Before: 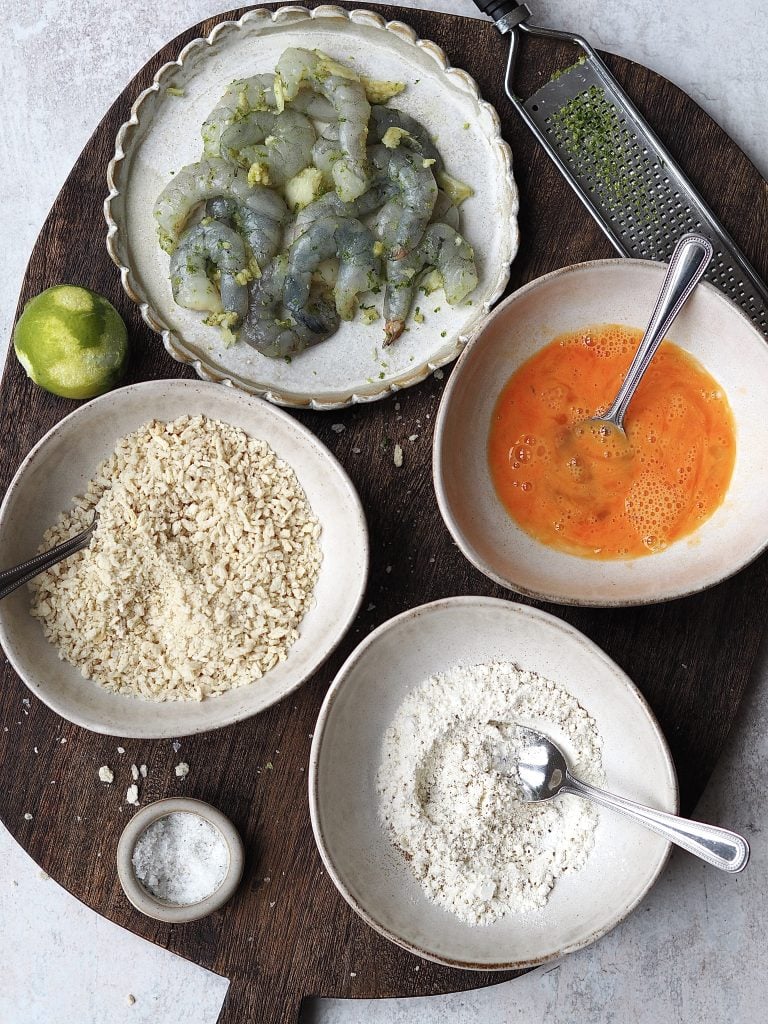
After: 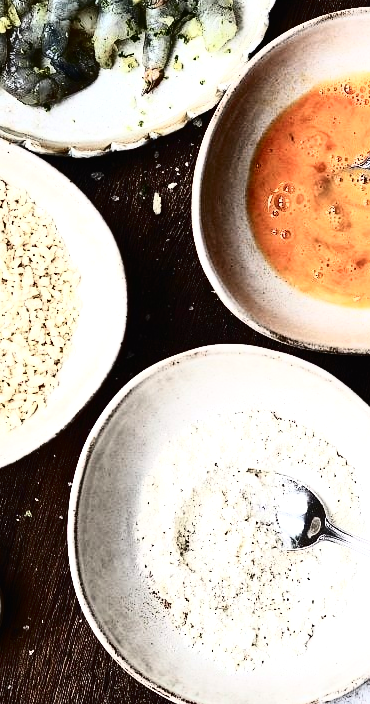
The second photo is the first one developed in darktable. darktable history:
tone curve: curves: ch0 [(0, 0) (0.003, 0.01) (0.011, 0.012) (0.025, 0.012) (0.044, 0.017) (0.069, 0.021) (0.1, 0.025) (0.136, 0.03) (0.177, 0.037) (0.224, 0.052) (0.277, 0.092) (0.335, 0.16) (0.399, 0.3) (0.468, 0.463) (0.543, 0.639) (0.623, 0.796) (0.709, 0.904) (0.801, 0.962) (0.898, 0.988) (1, 1)], color space Lab, independent channels
exposure: black level correction 0, exposure 0.2 EV, compensate exposure bias true, compensate highlight preservation false
tone equalizer: -8 EV -0.423 EV, -7 EV -0.369 EV, -6 EV -0.338 EV, -5 EV -0.231 EV, -3 EV 0.235 EV, -2 EV 0.355 EV, -1 EV 0.406 EV, +0 EV 0.408 EV, edges refinement/feathering 500, mask exposure compensation -1.57 EV, preserve details no
crop: left 31.415%, top 24.677%, right 20.385%, bottom 6.571%
